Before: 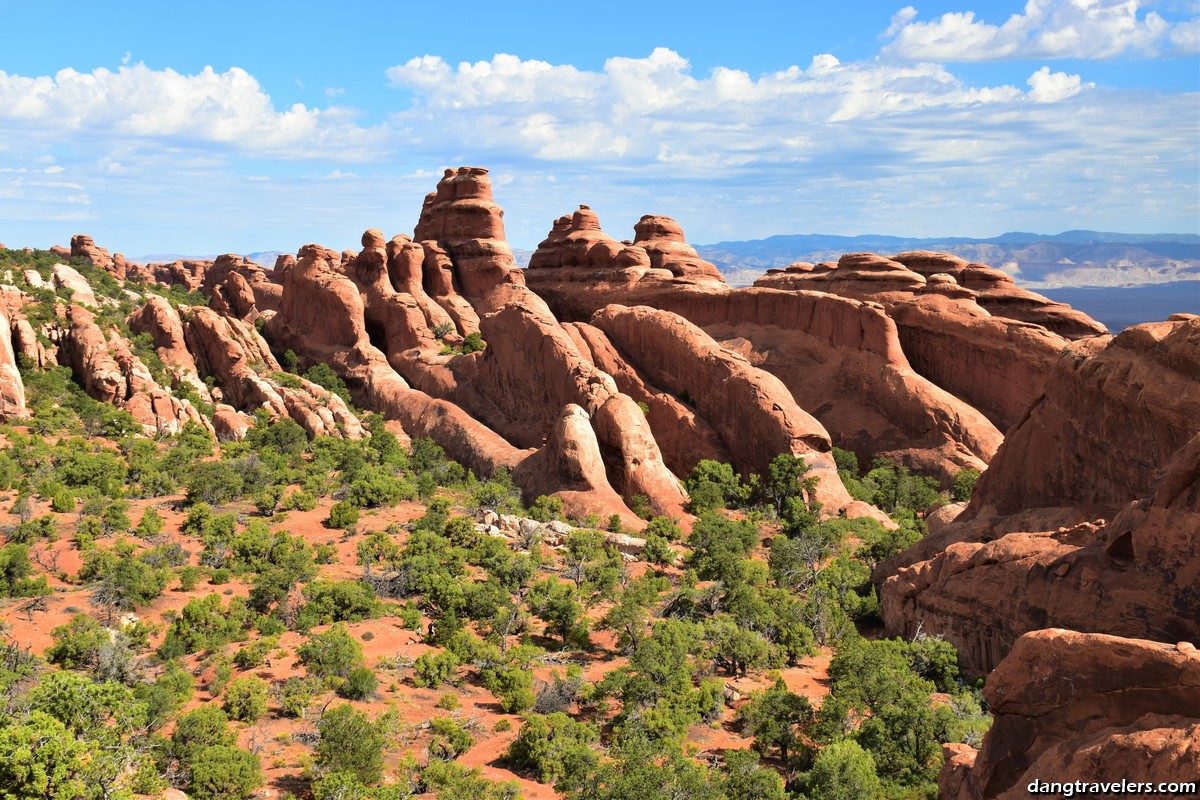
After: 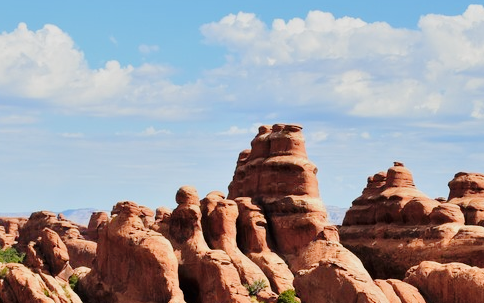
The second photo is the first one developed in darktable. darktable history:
tone equalizer: -8 EV -0.001 EV, -7 EV 0.004 EV, -6 EV -0.029 EV, -5 EV 0.019 EV, -4 EV -0.018 EV, -3 EV 0.035 EV, -2 EV -0.049 EV, -1 EV -0.31 EV, +0 EV -0.555 EV, mask exposure compensation -0.515 EV
tone curve: curves: ch0 [(0, 0) (0.033, 0.016) (0.171, 0.127) (0.33, 0.331) (0.432, 0.475) (0.601, 0.665) (0.843, 0.876) (1, 1)]; ch1 [(0, 0) (0.339, 0.349) (0.445, 0.42) (0.476, 0.47) (0.501, 0.499) (0.516, 0.525) (0.548, 0.563) (0.584, 0.633) (0.728, 0.746) (1, 1)]; ch2 [(0, 0) (0.327, 0.324) (0.417, 0.44) (0.46, 0.453) (0.502, 0.498) (0.517, 0.524) (0.53, 0.554) (0.579, 0.599) (0.745, 0.704) (1, 1)], preserve colors none
crop: left 15.542%, top 5.434%, right 44.085%, bottom 56.64%
